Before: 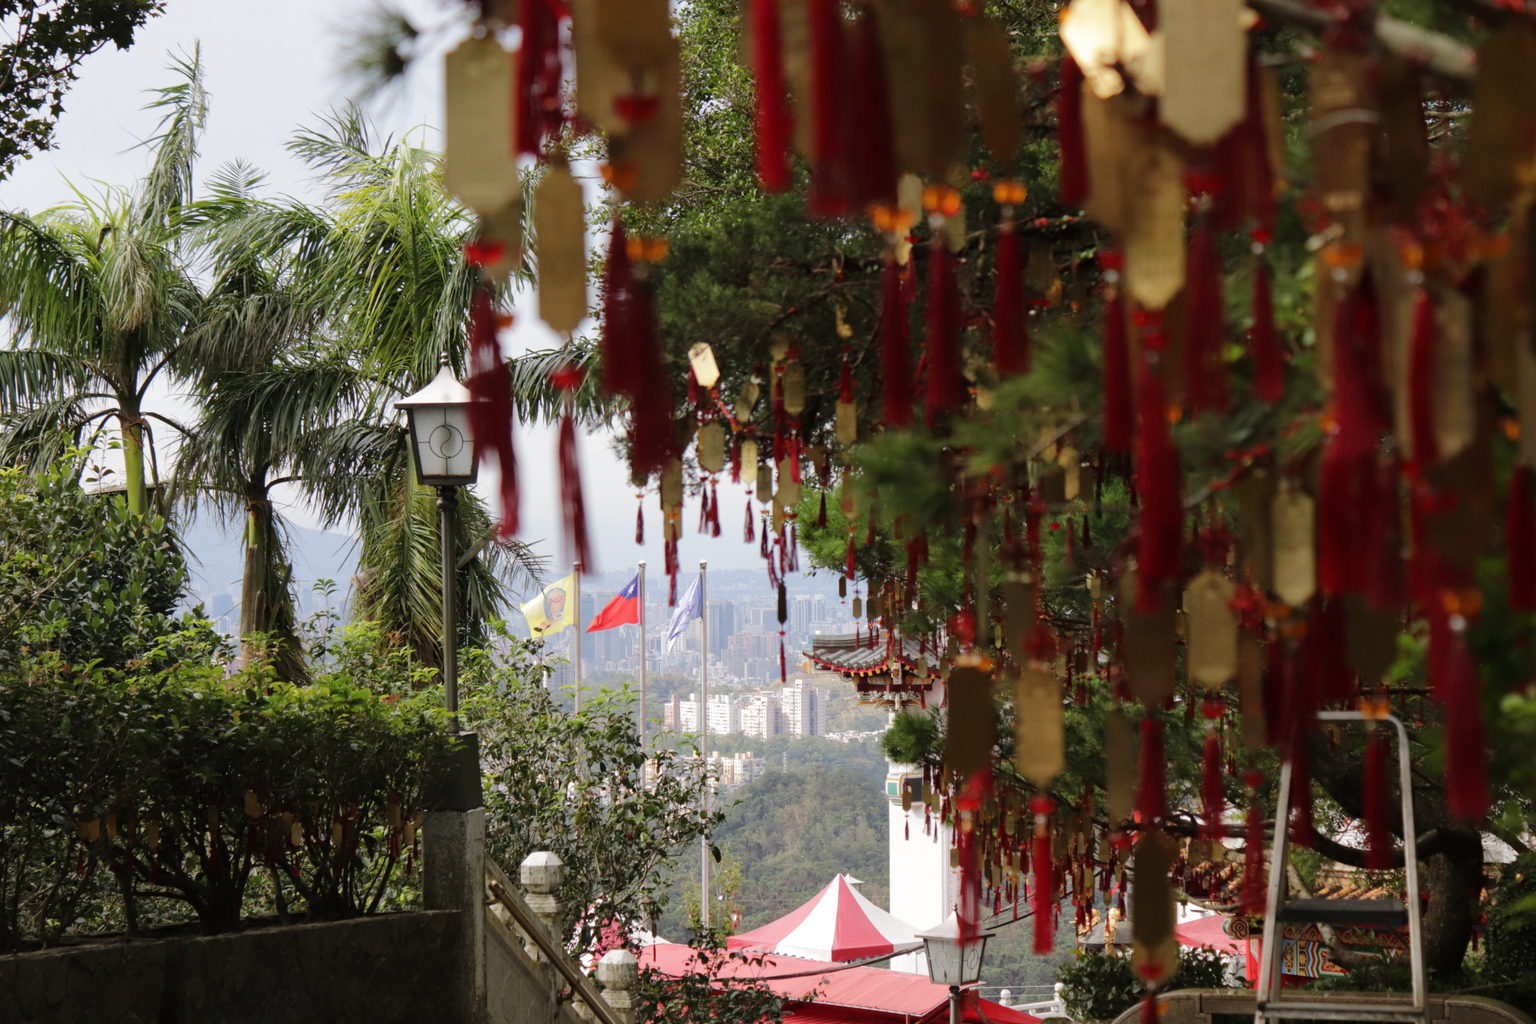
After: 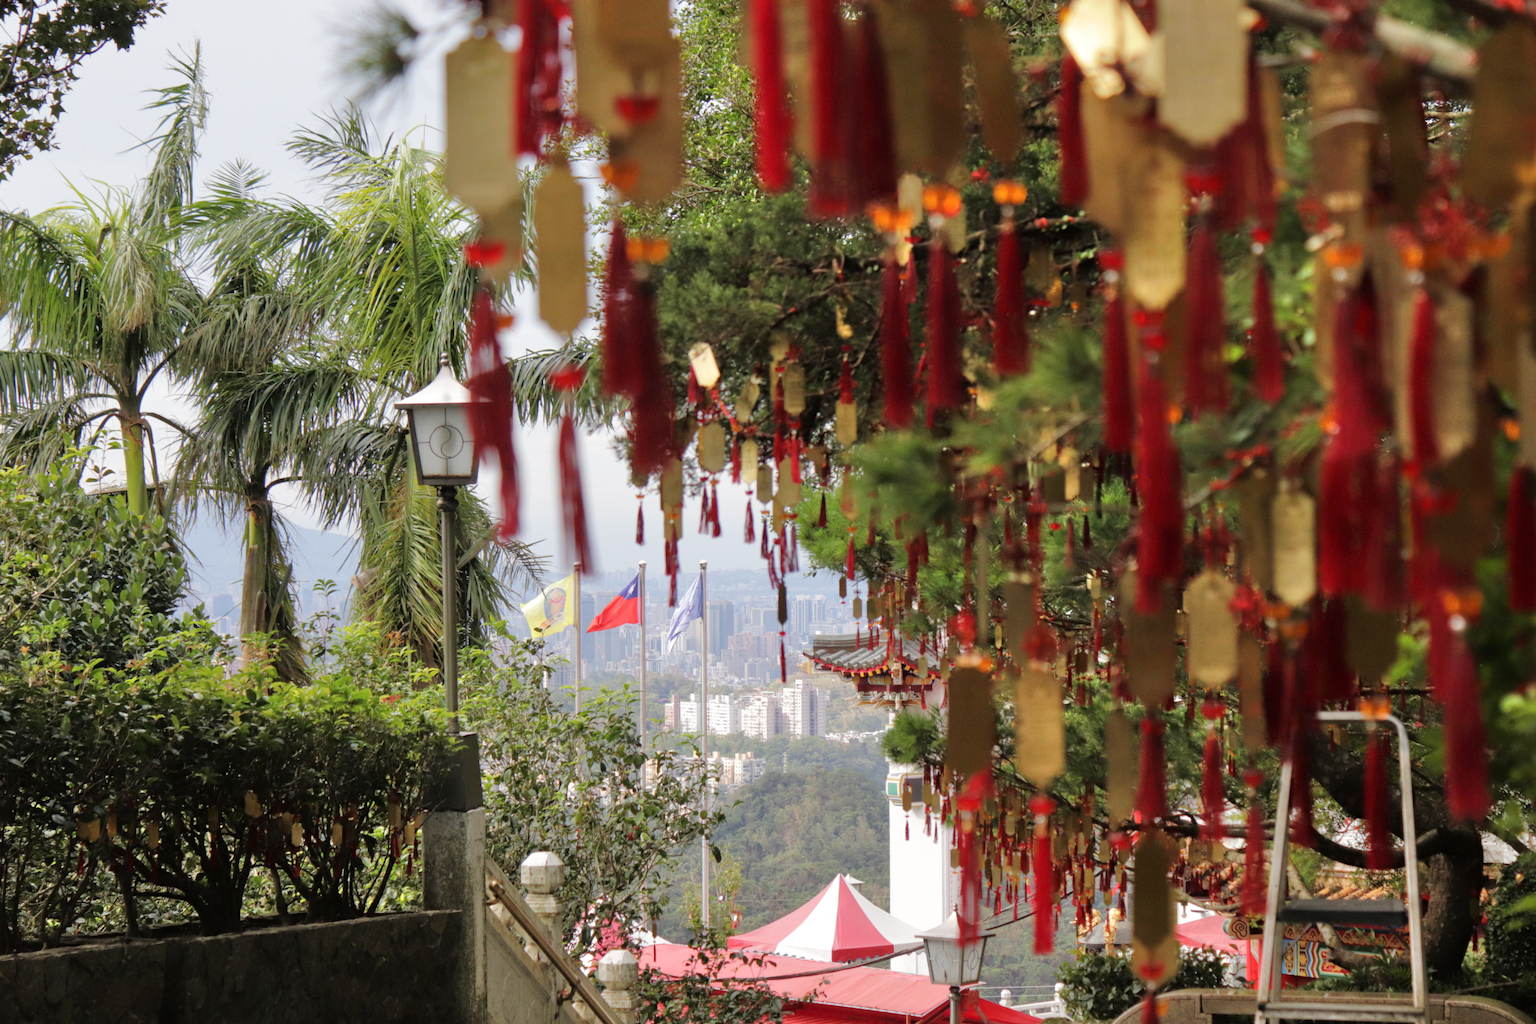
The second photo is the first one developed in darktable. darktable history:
tone equalizer: -7 EV 0.161 EV, -6 EV 0.573 EV, -5 EV 1.16 EV, -4 EV 1.36 EV, -3 EV 1.18 EV, -2 EV 0.6 EV, -1 EV 0.157 EV
